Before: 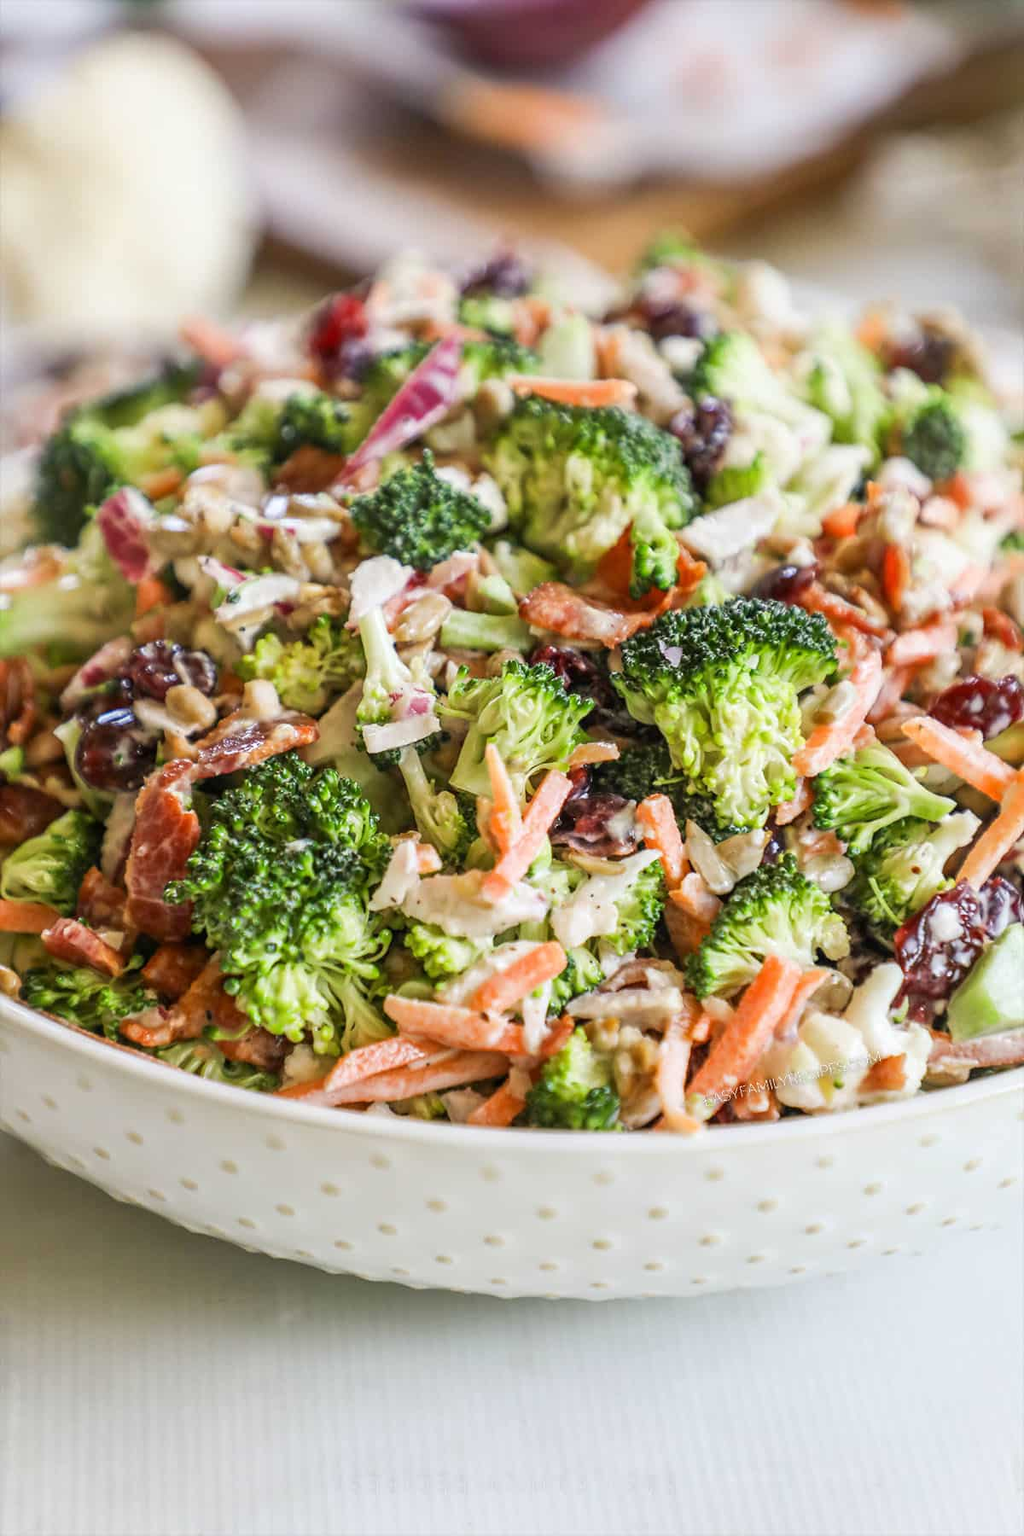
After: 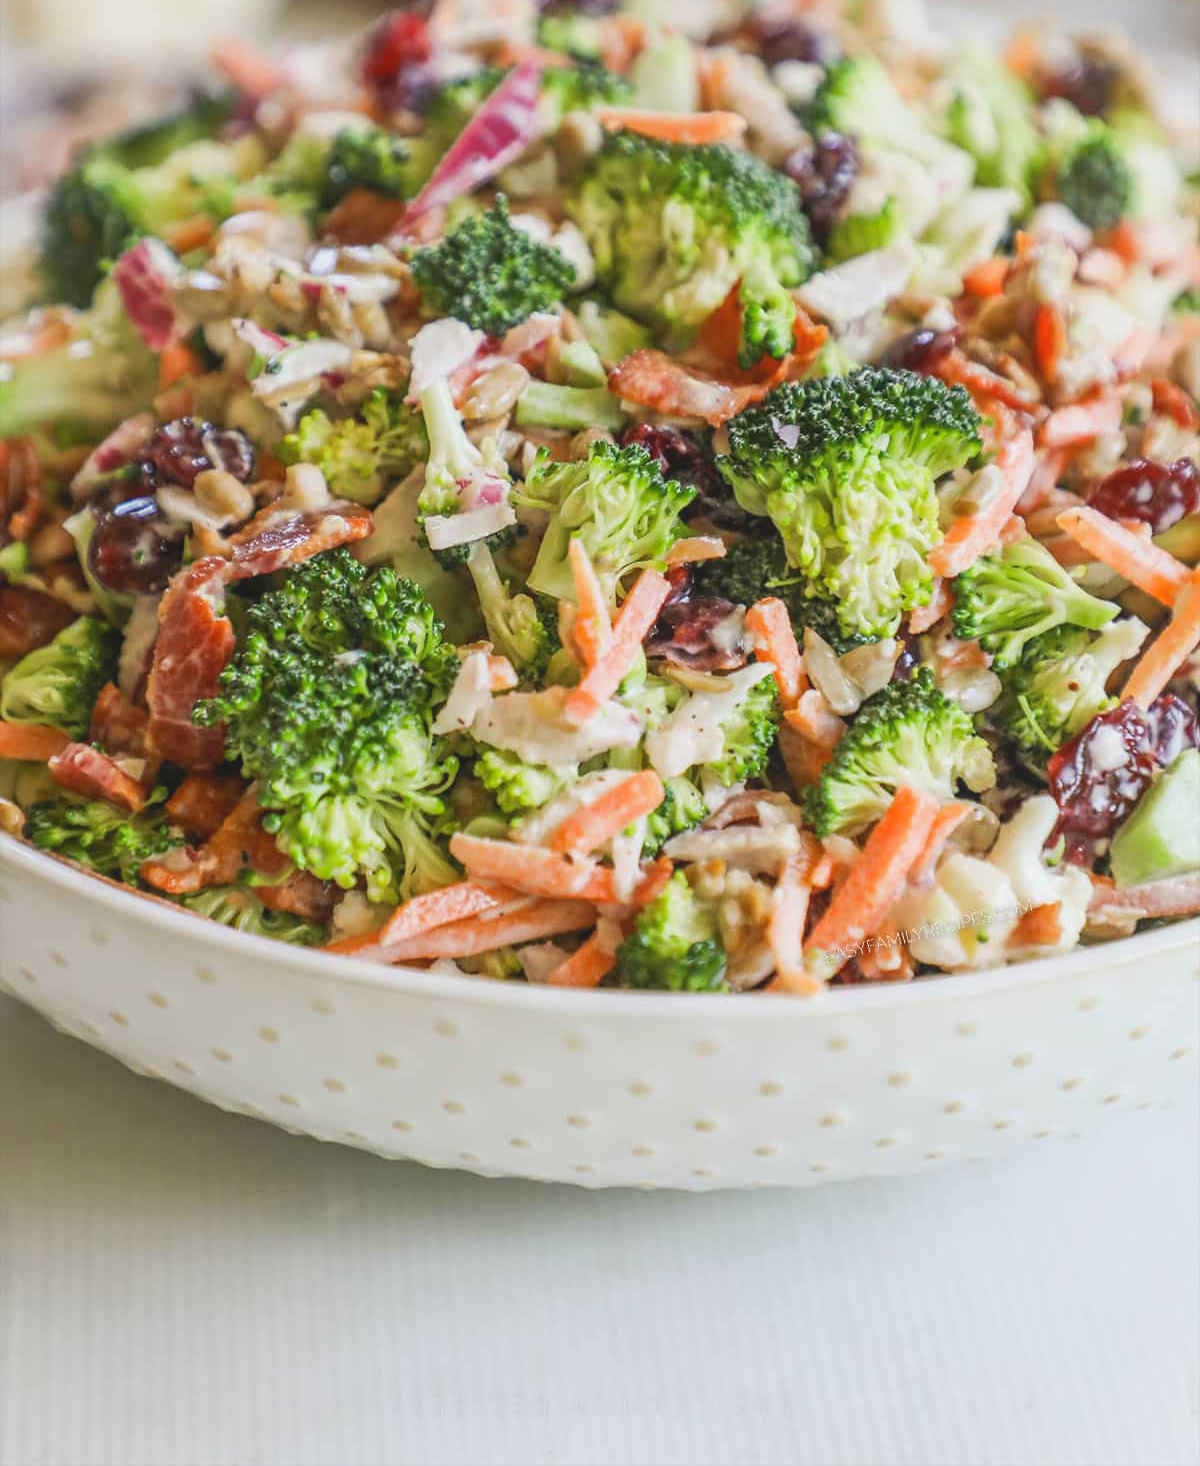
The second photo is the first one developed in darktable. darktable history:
crop and rotate: top 18.507%
local contrast: highlights 68%, shadows 68%, detail 82%, midtone range 0.325
